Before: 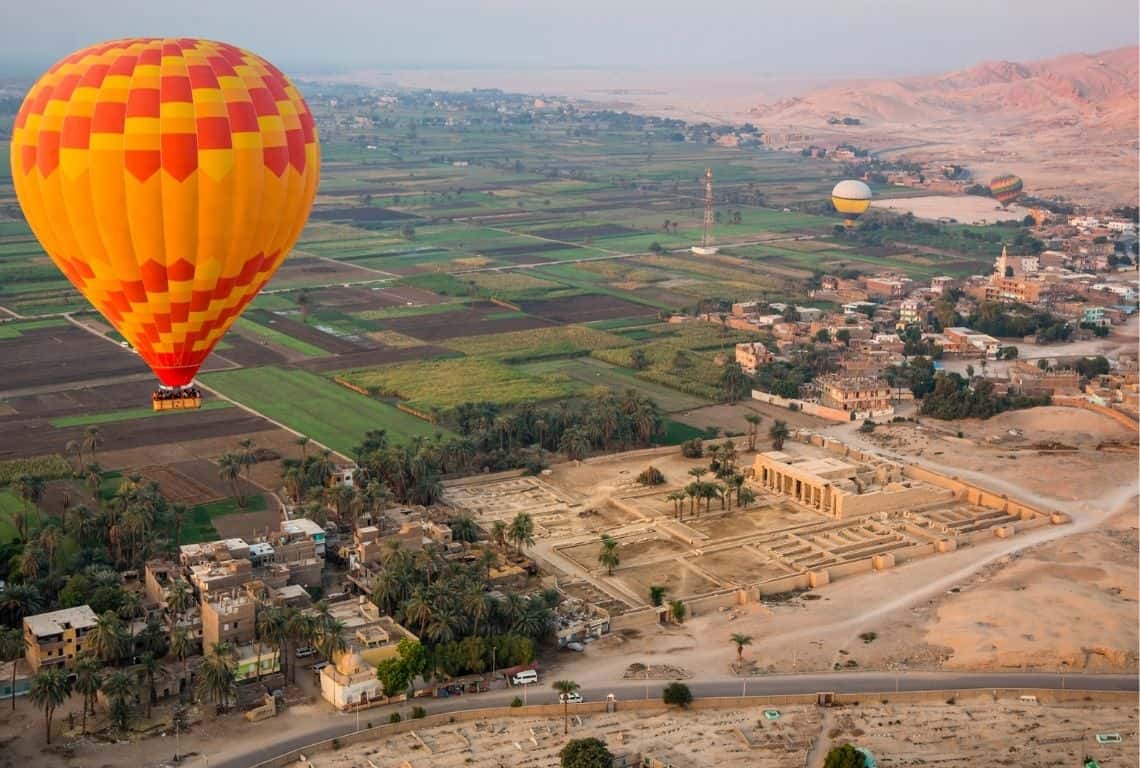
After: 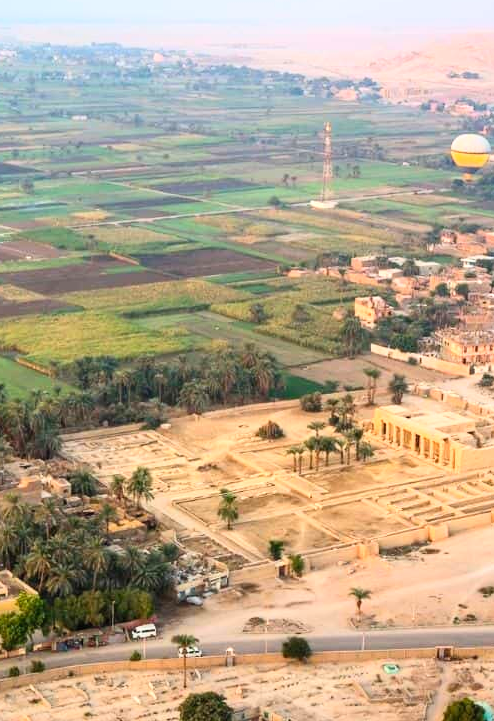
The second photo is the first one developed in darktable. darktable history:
crop: left 33.452%, top 6.025%, right 23.155%
contrast brightness saturation: contrast 0.2, brightness 0.16, saturation 0.22
exposure: black level correction 0, exposure 0.5 EV, compensate highlight preservation false
